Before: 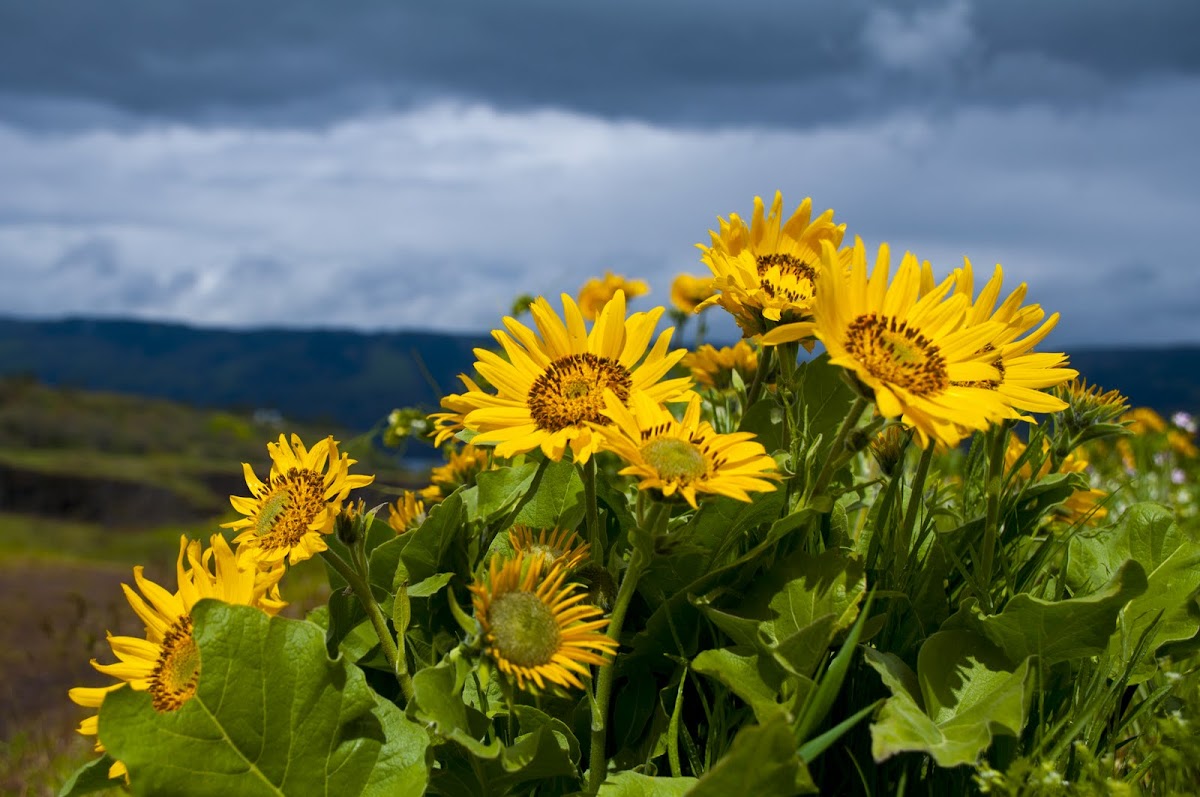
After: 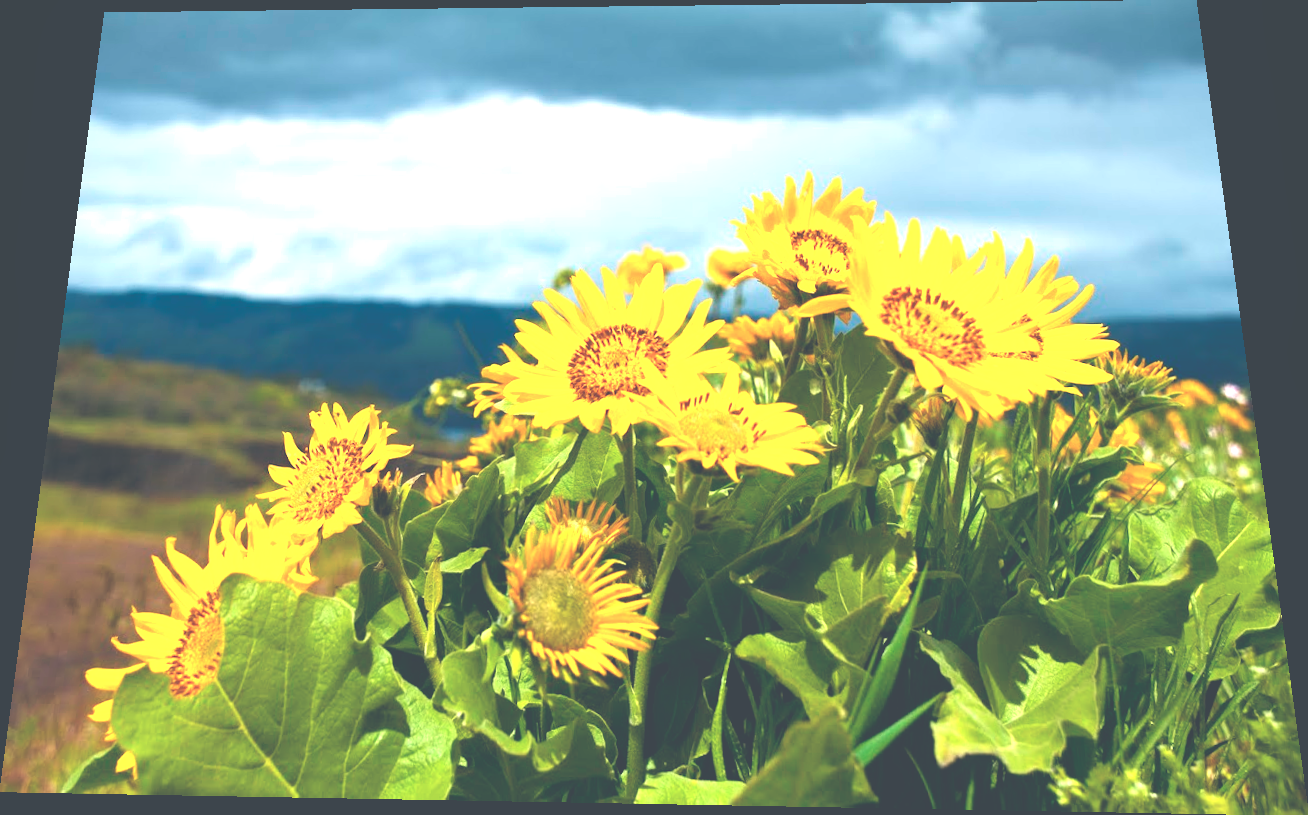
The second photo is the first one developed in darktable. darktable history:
rotate and perspective: rotation 0.128°, lens shift (vertical) -0.181, lens shift (horizontal) -0.044, shear 0.001, automatic cropping off
exposure: black level correction -0.023, exposure 1.397 EV, compensate highlight preservation false
tone equalizer: on, module defaults
white balance: red 1.123, blue 0.83
color calibration: illuminant F (fluorescent), F source F9 (Cool White Deluxe 4150 K) – high CRI, x 0.374, y 0.373, temperature 4158.34 K
